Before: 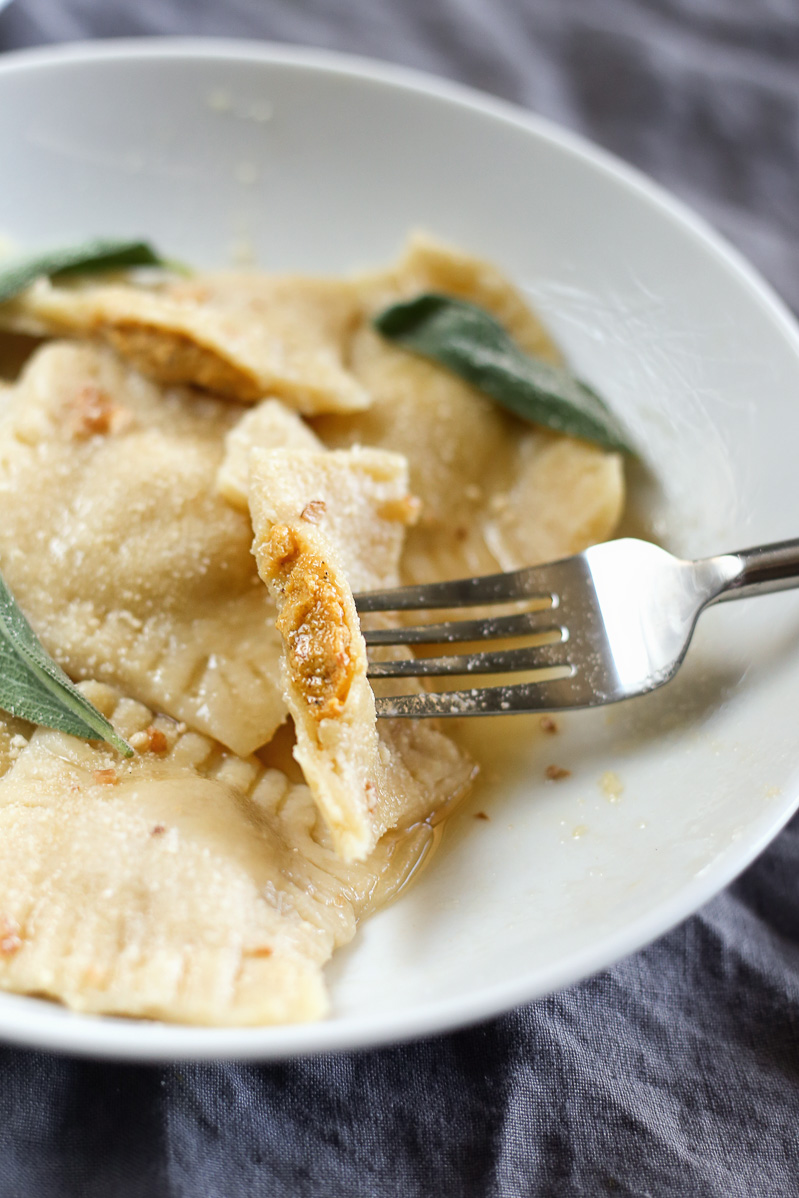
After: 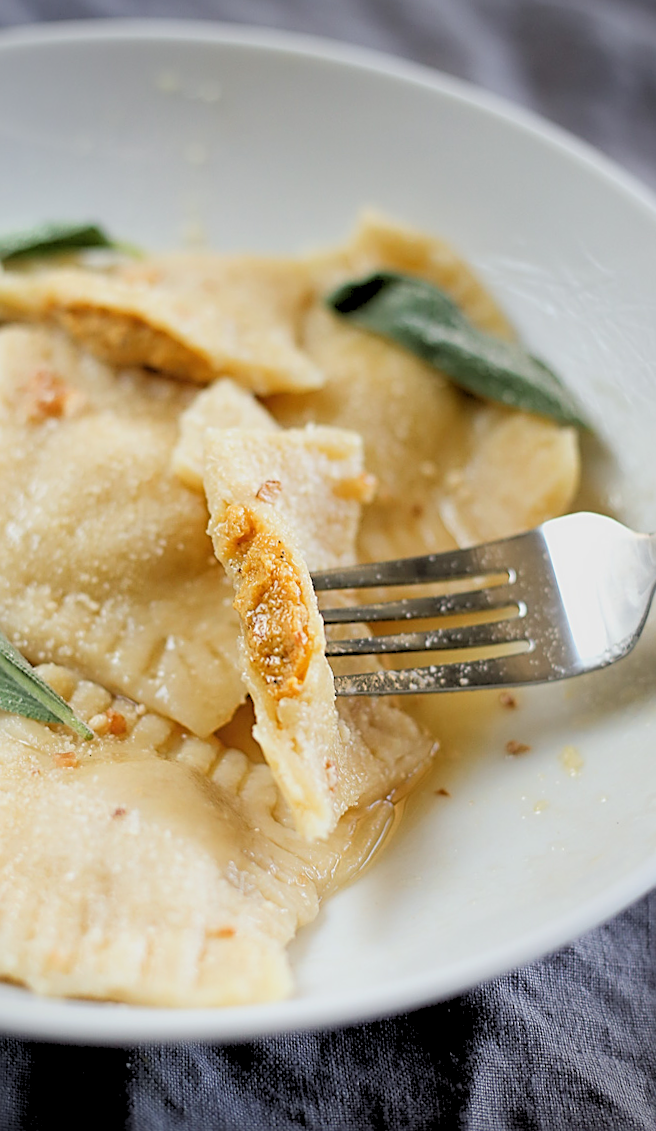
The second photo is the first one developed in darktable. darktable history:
vignetting: saturation 0, unbound false
crop and rotate: angle 1°, left 4.281%, top 0.642%, right 11.383%, bottom 2.486%
sharpen: amount 0.575
rgb levels: preserve colors sum RGB, levels [[0.038, 0.433, 0.934], [0, 0.5, 1], [0, 0.5, 1]]
